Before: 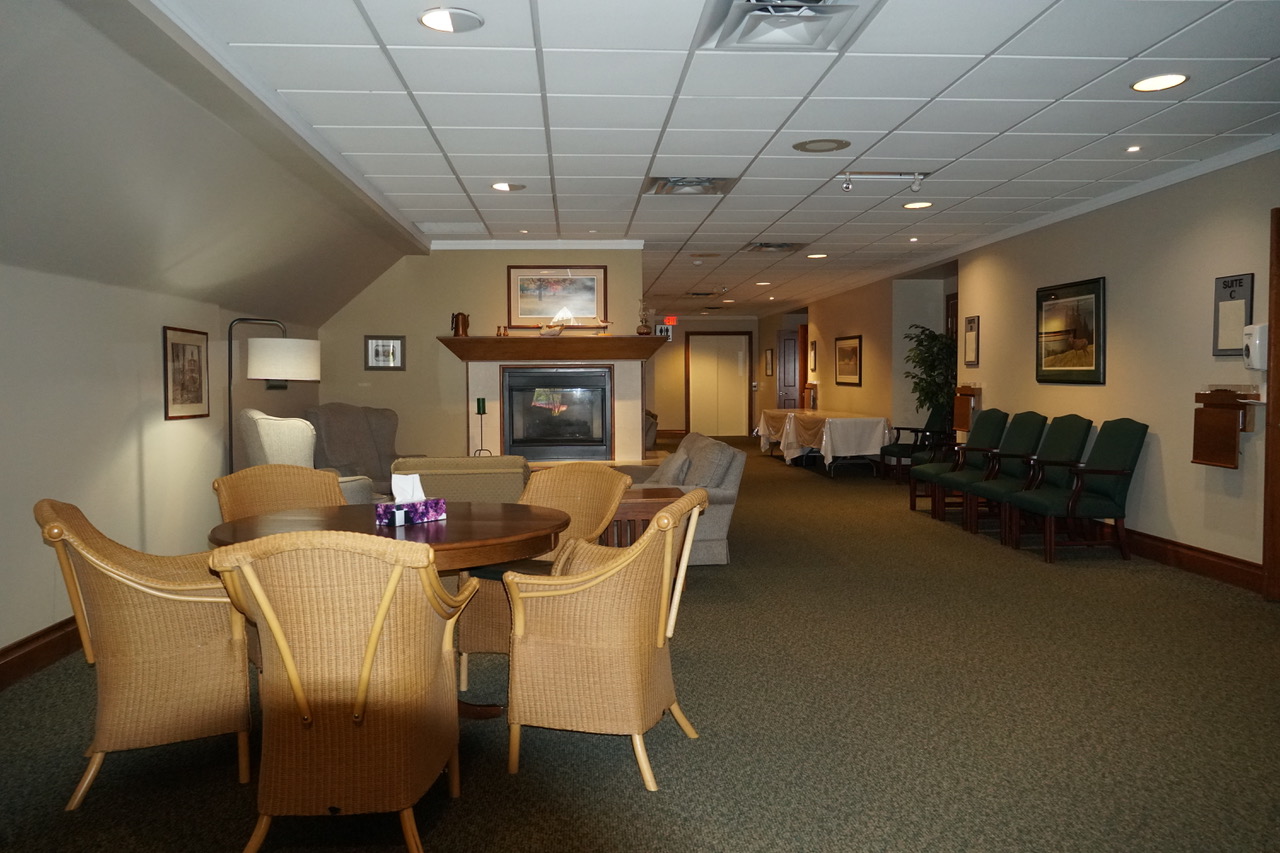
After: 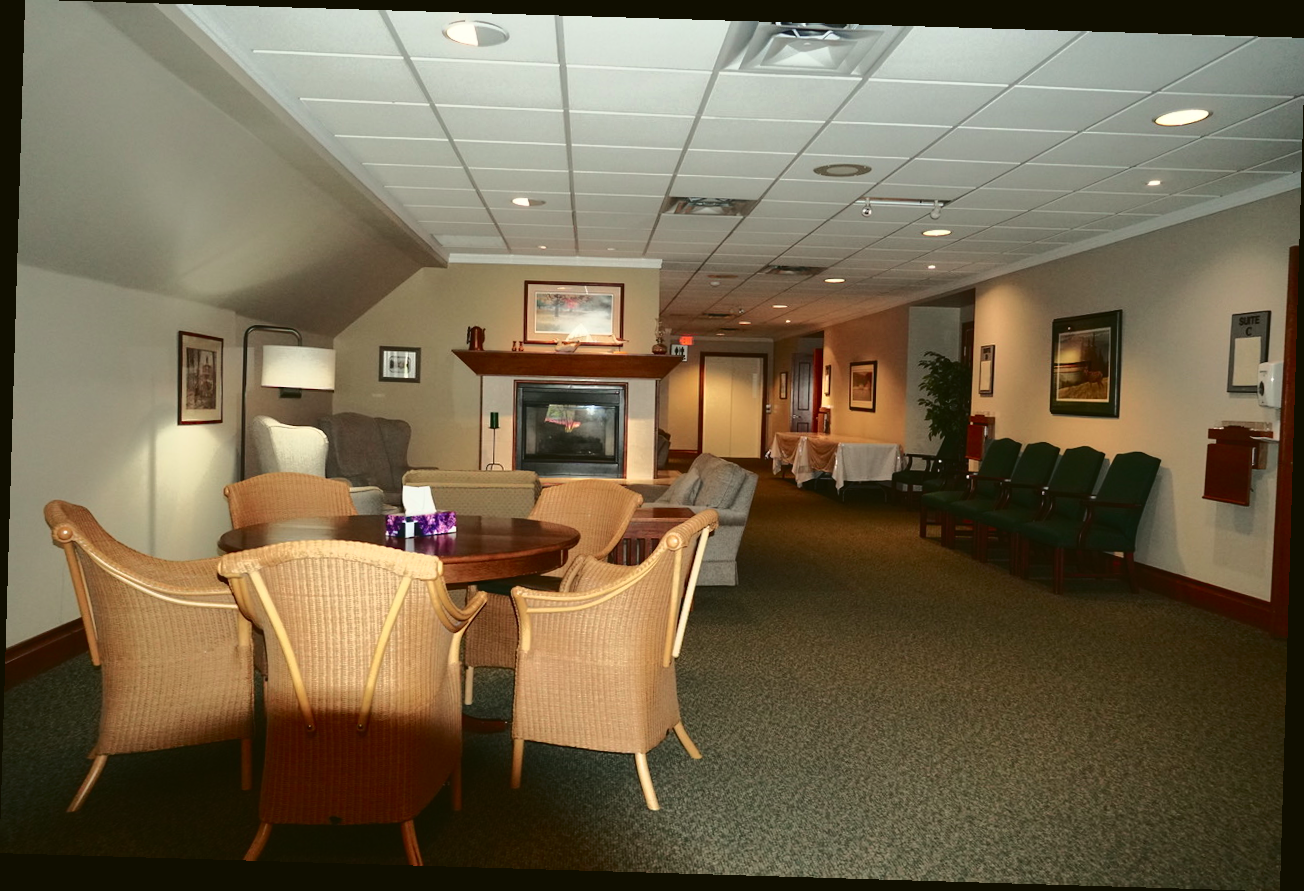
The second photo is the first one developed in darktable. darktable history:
tone curve: curves: ch0 [(0, 0.039) (0.194, 0.159) (0.469, 0.544) (0.693, 0.77) (0.751, 0.871) (1, 1)]; ch1 [(0, 0) (0.508, 0.506) (0.547, 0.563) (0.592, 0.631) (0.715, 0.706) (1, 1)]; ch2 [(0, 0) (0.243, 0.175) (0.362, 0.301) (0.492, 0.515) (0.544, 0.557) (0.595, 0.612) (0.631, 0.641) (1, 1)], color space Lab, independent channels, preserve colors none
rotate and perspective: rotation 1.72°, automatic cropping off
